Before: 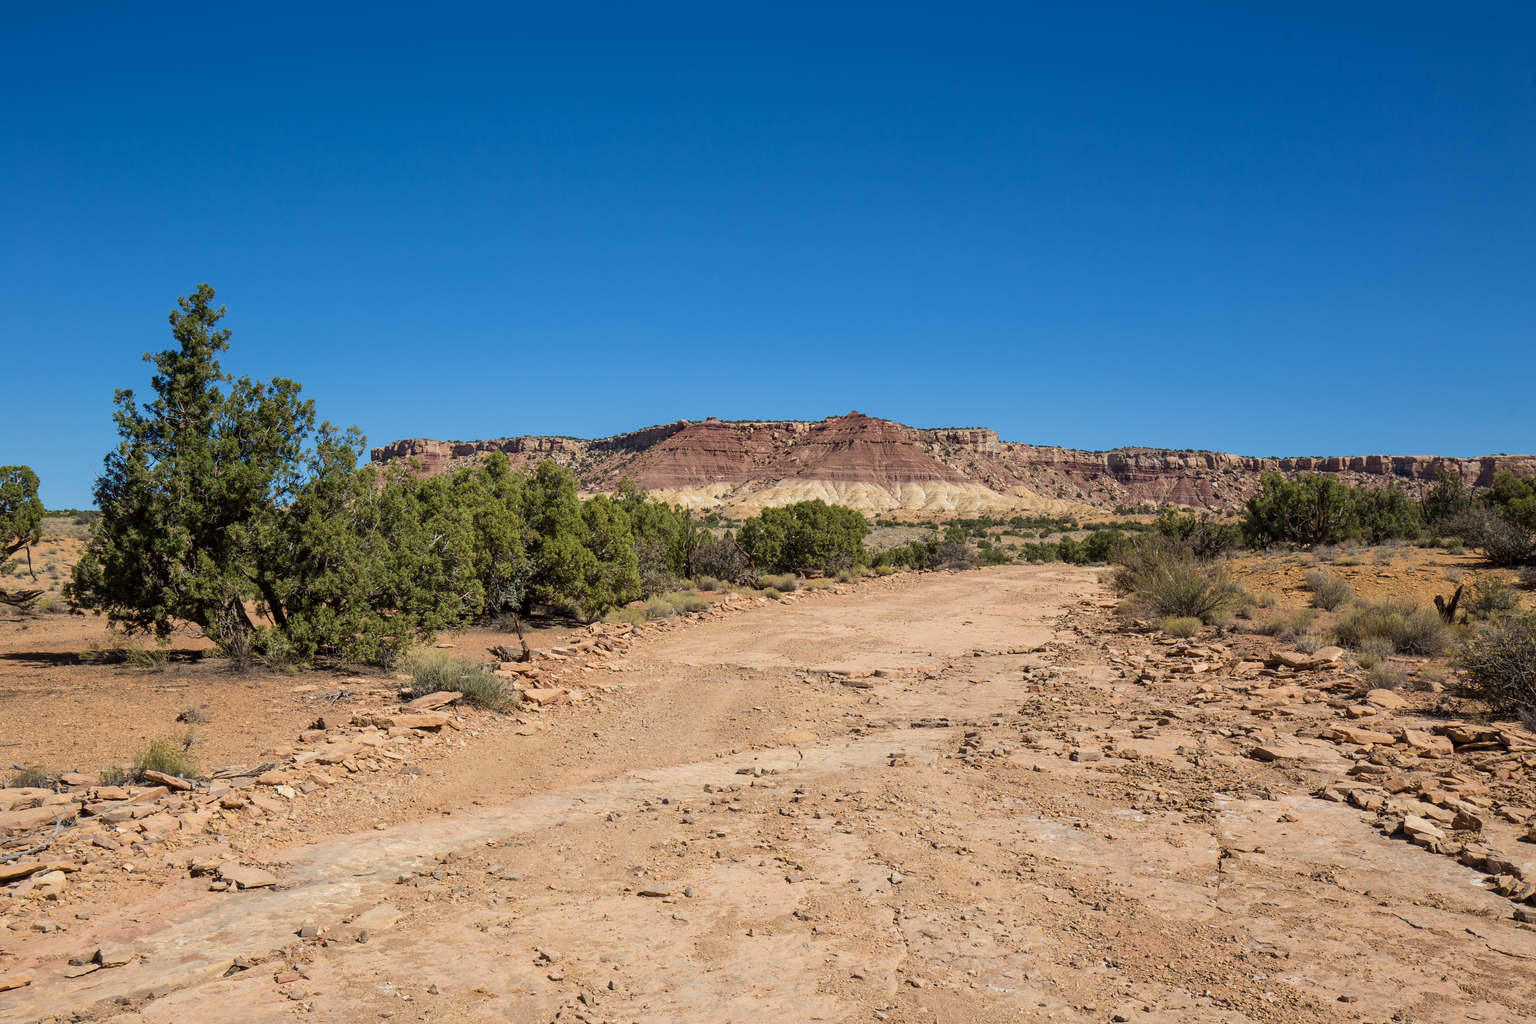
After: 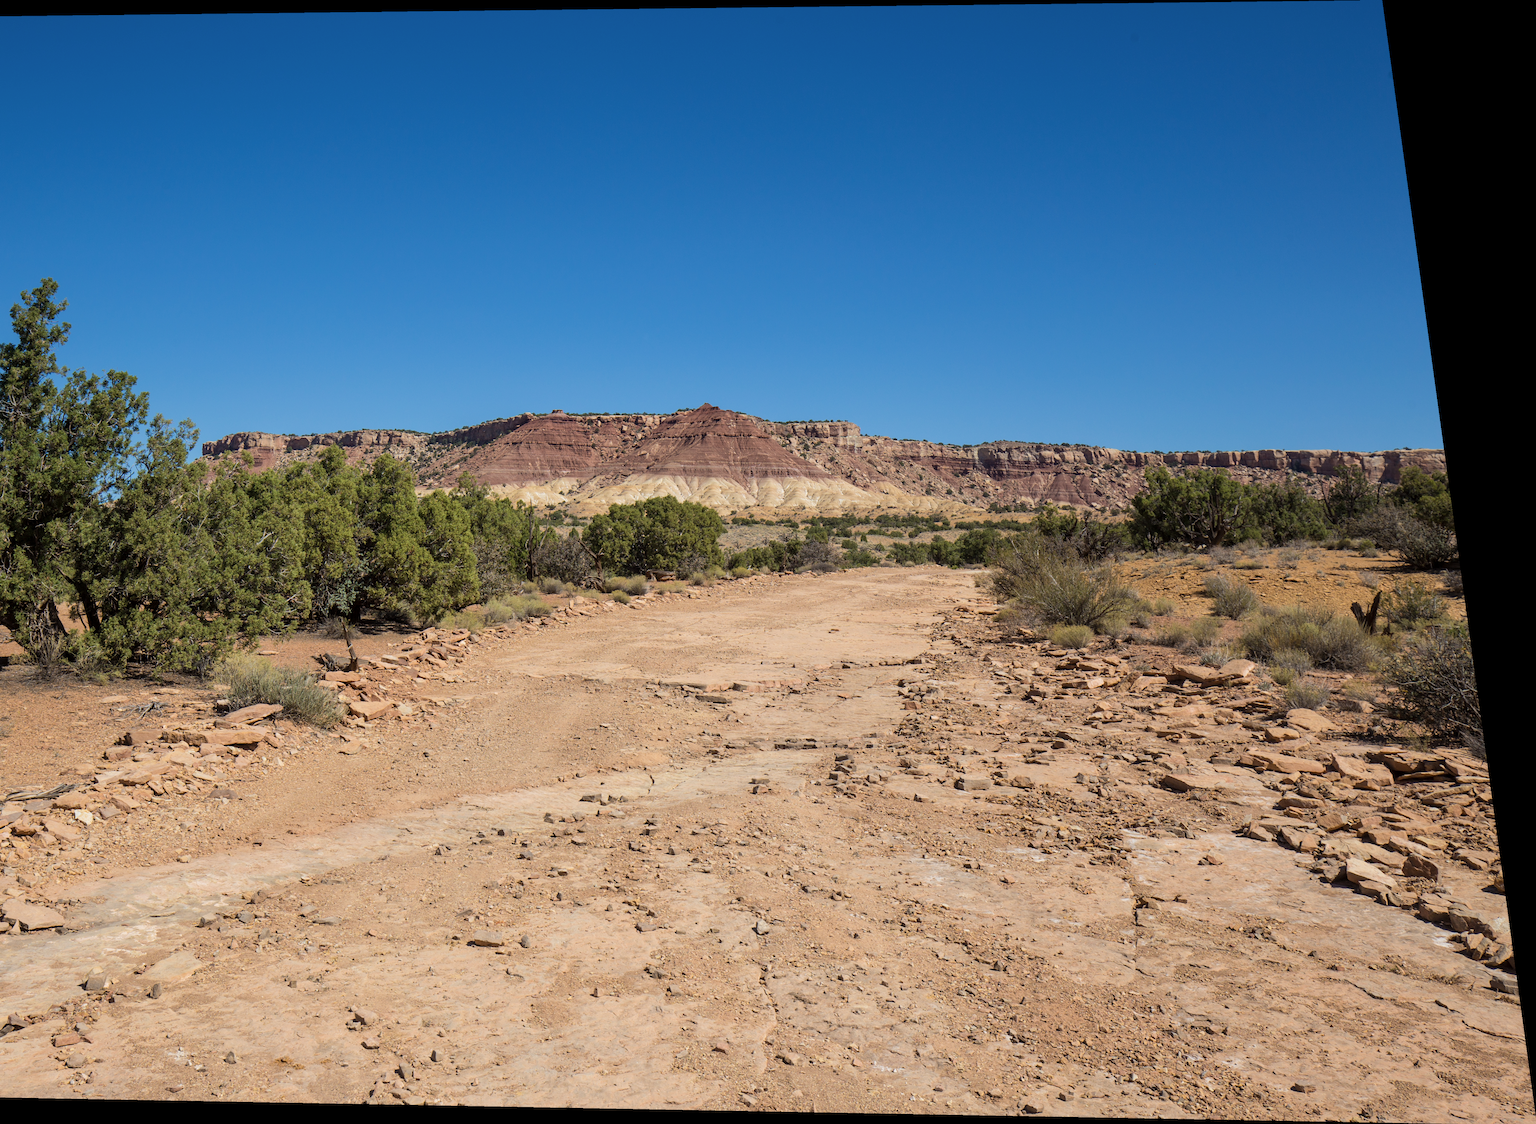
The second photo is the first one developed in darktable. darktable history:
crop and rotate: left 14.584%
contrast brightness saturation: saturation -0.05
rotate and perspective: rotation 0.128°, lens shift (vertical) -0.181, lens shift (horizontal) -0.044, shear 0.001, automatic cropping off
